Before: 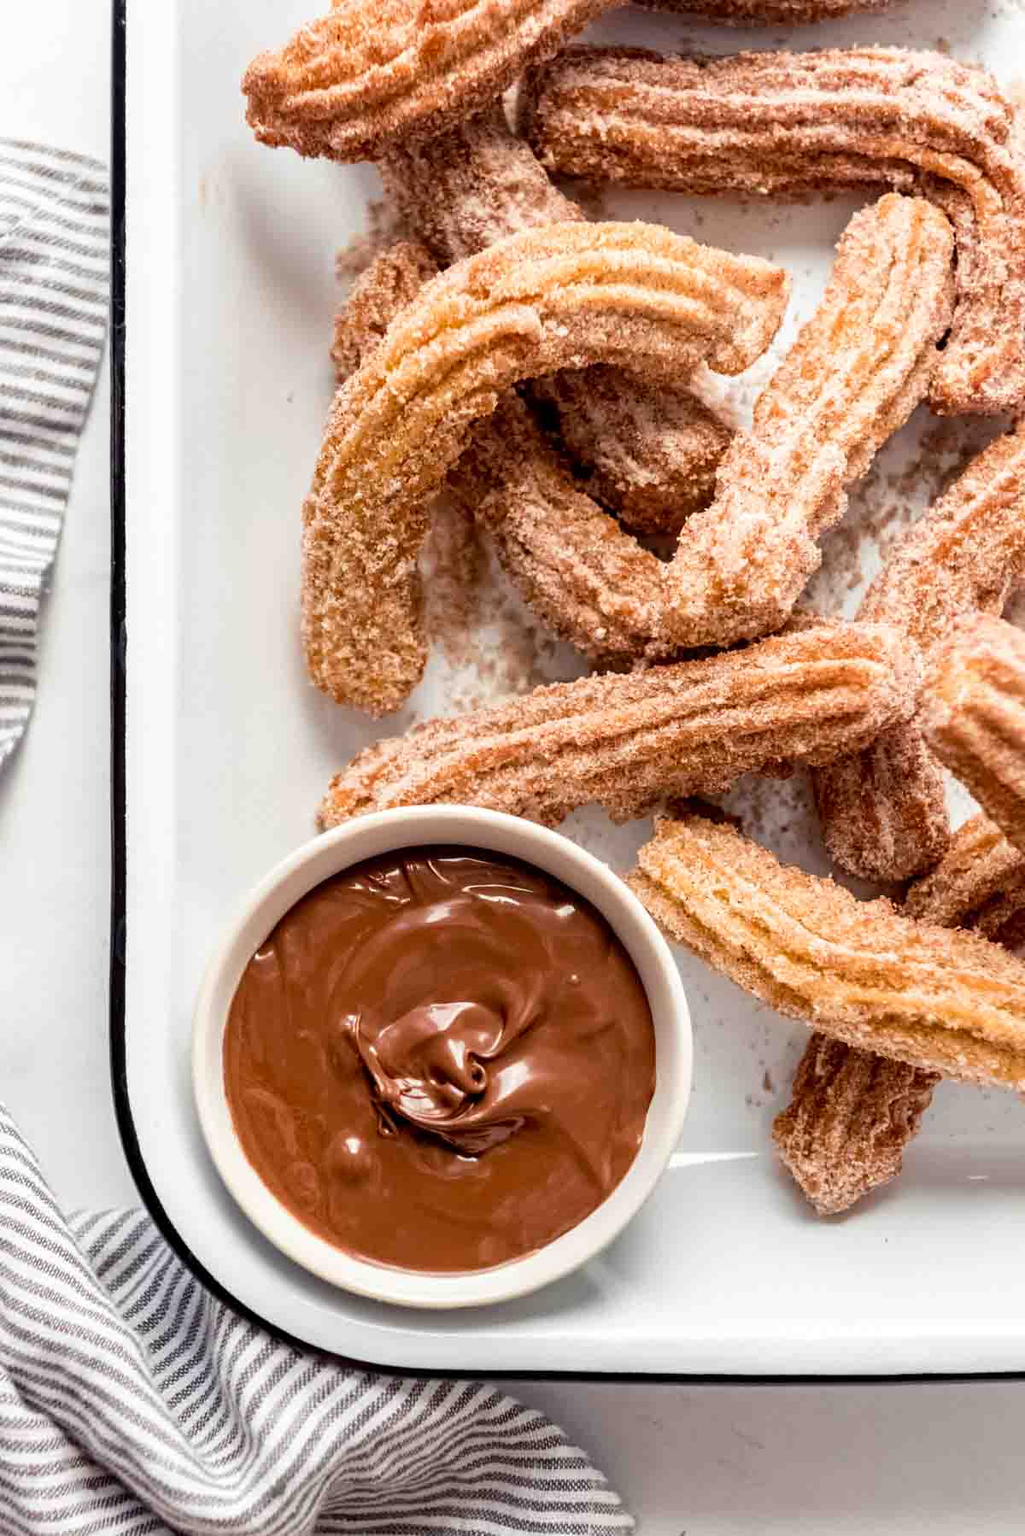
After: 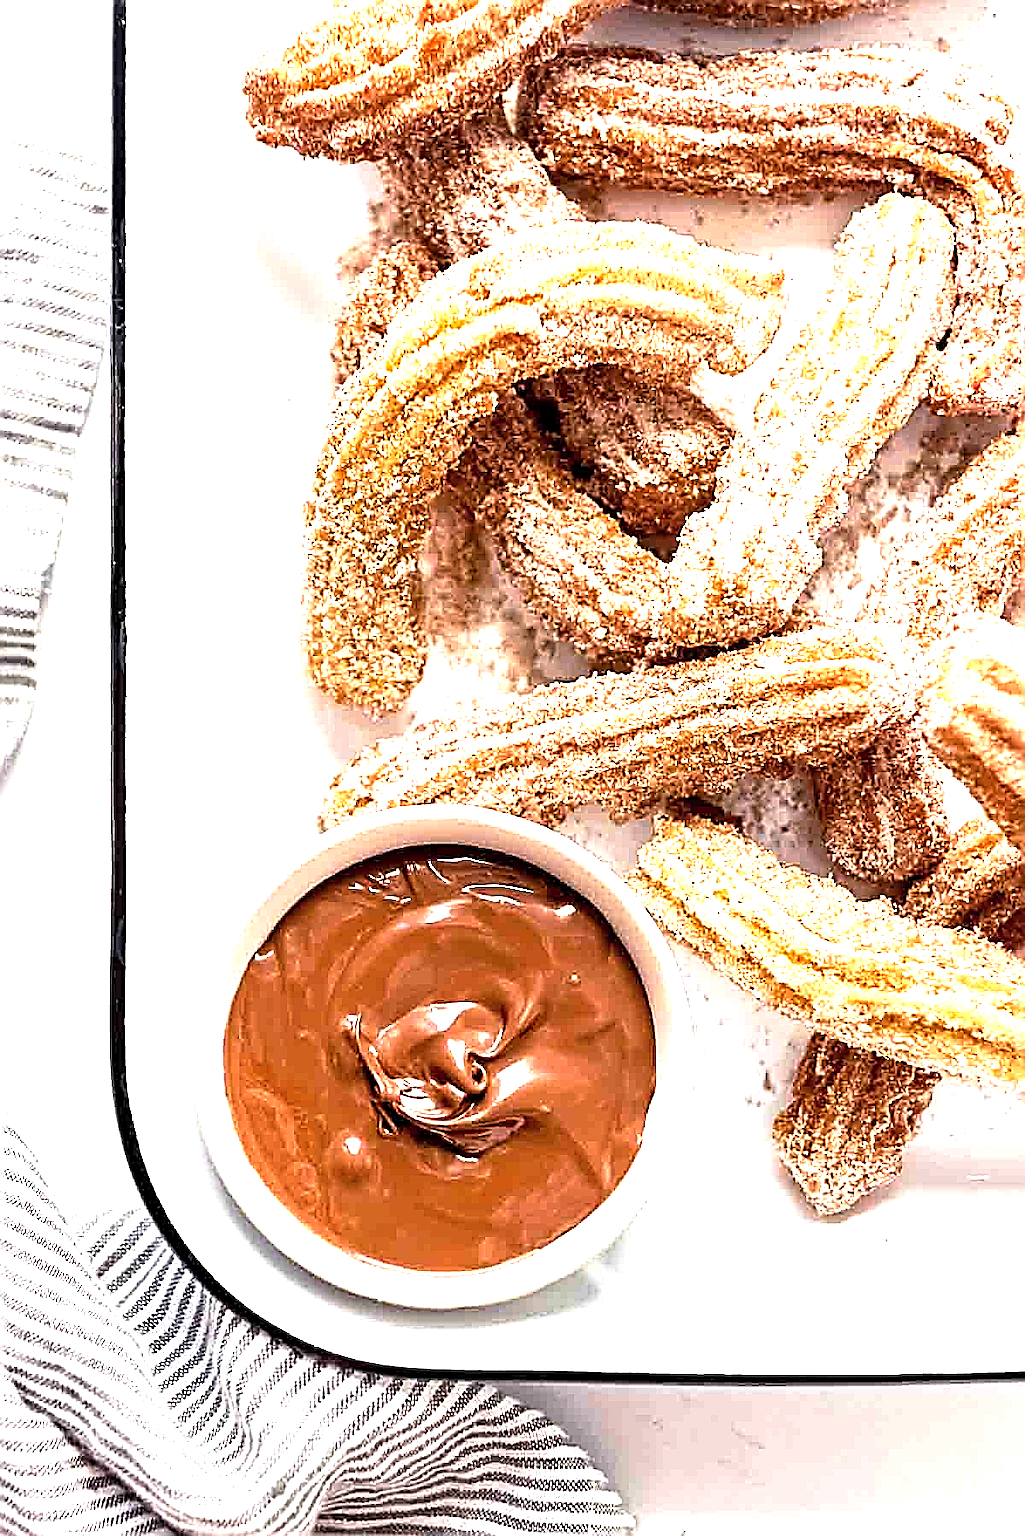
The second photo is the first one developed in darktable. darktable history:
exposure: black level correction 0.001, exposure 1.116 EV, compensate highlight preservation false
color balance rgb: perceptual saturation grading › global saturation 0.063%, perceptual brilliance grading › global brilliance 4.574%, global vibrance 6.367%, contrast 12.245%, saturation formula JzAzBz (2021)
tone curve: curves: ch0 [(0, 0) (0.003, 0.005) (0.011, 0.019) (0.025, 0.04) (0.044, 0.064) (0.069, 0.095) (0.1, 0.129) (0.136, 0.169) (0.177, 0.207) (0.224, 0.247) (0.277, 0.298) (0.335, 0.354) (0.399, 0.416) (0.468, 0.478) (0.543, 0.553) (0.623, 0.634) (0.709, 0.709) (0.801, 0.817) (0.898, 0.912) (1, 1)], preserve colors none
sharpen: amount 1.996
